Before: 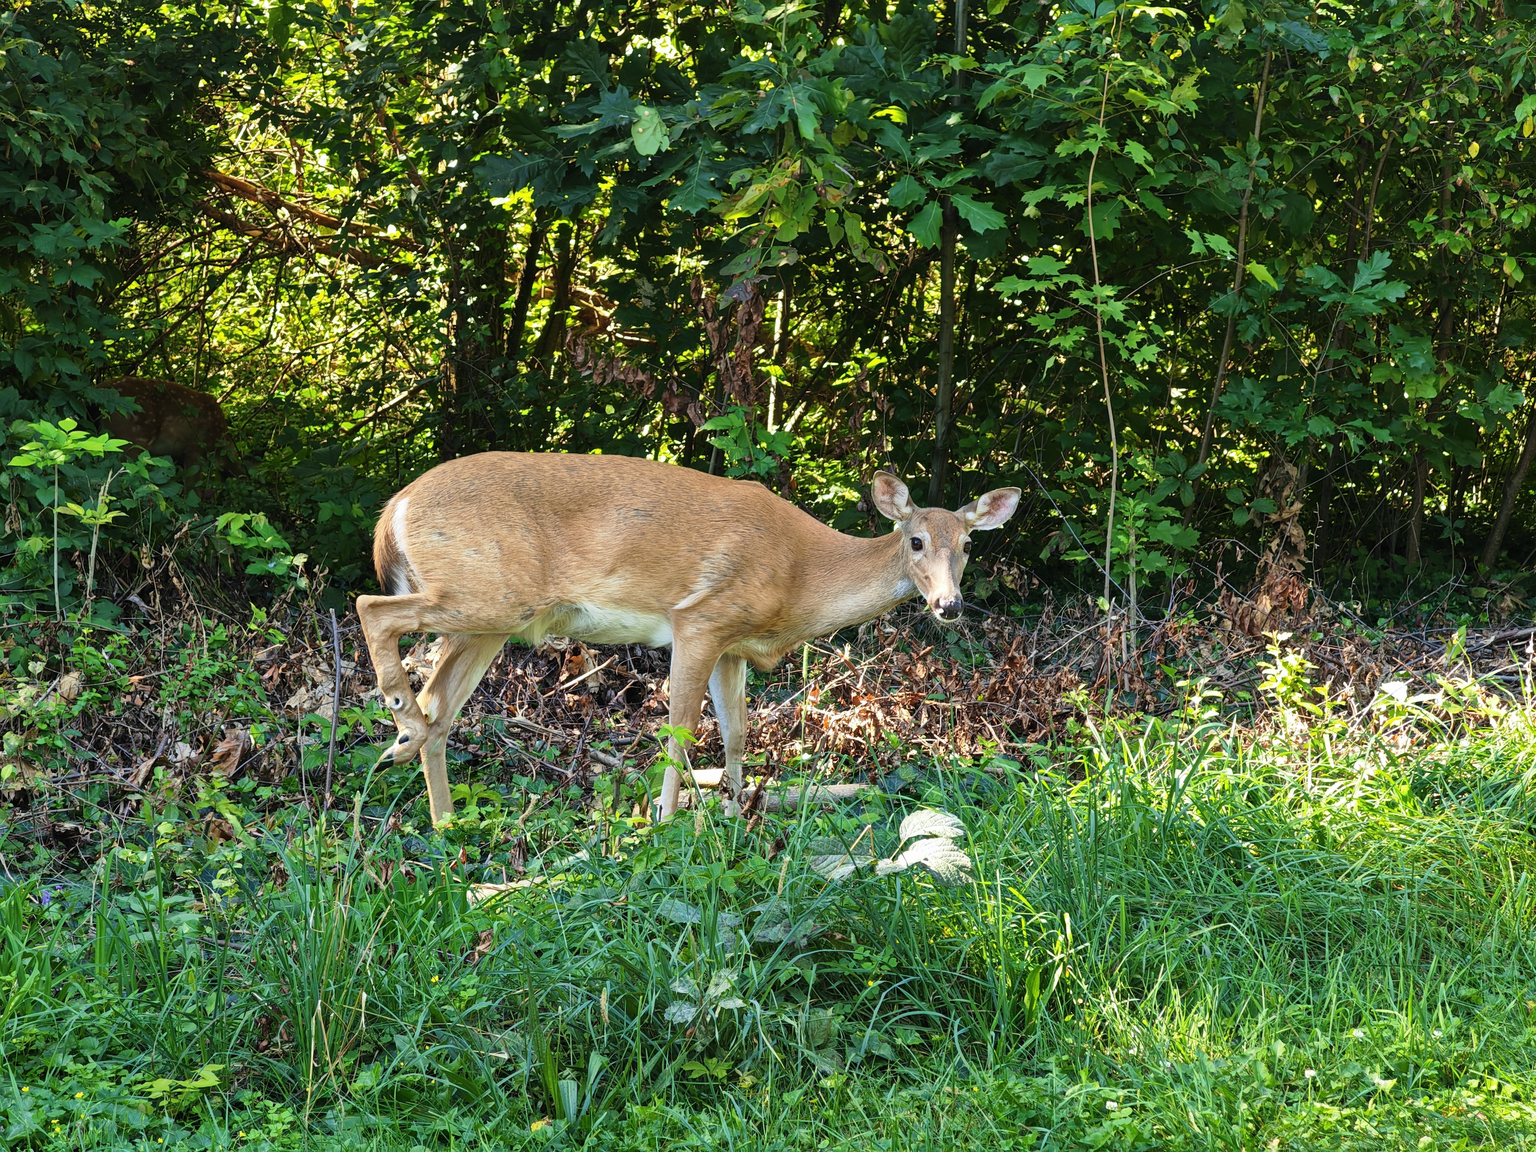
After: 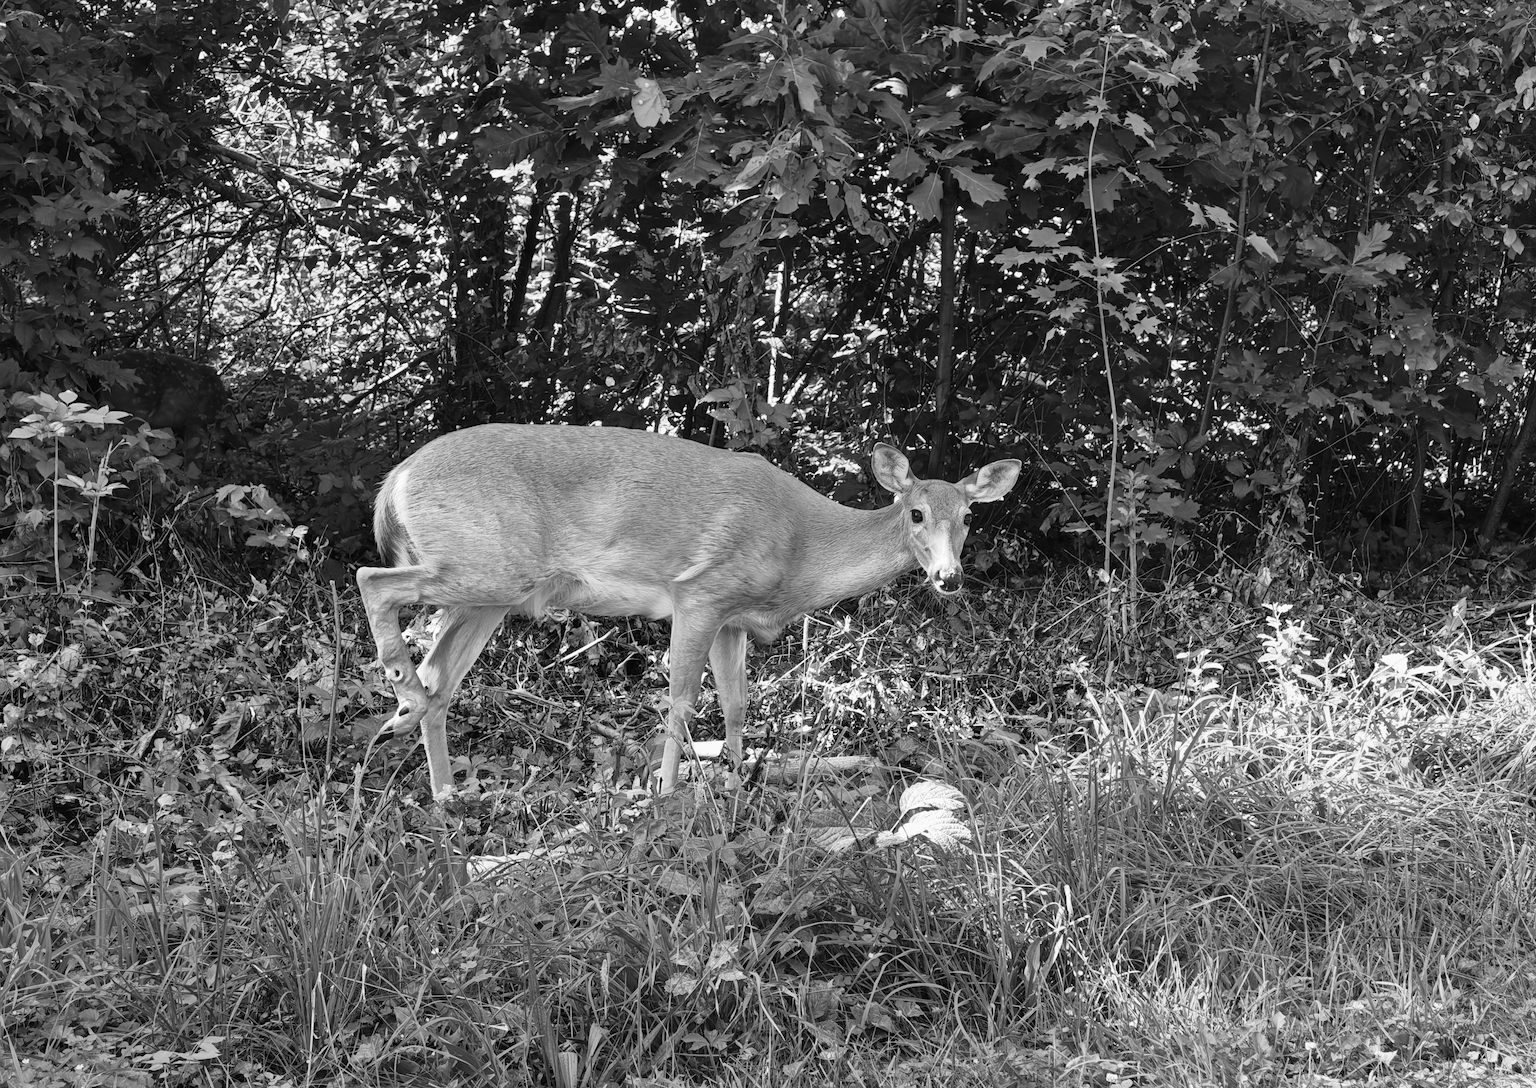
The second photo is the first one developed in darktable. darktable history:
crop and rotate: top 2.479%, bottom 3.018%
color correction: highlights a* -15.58, highlights b* 40, shadows a* -40, shadows b* -26.18
monochrome: on, module defaults
